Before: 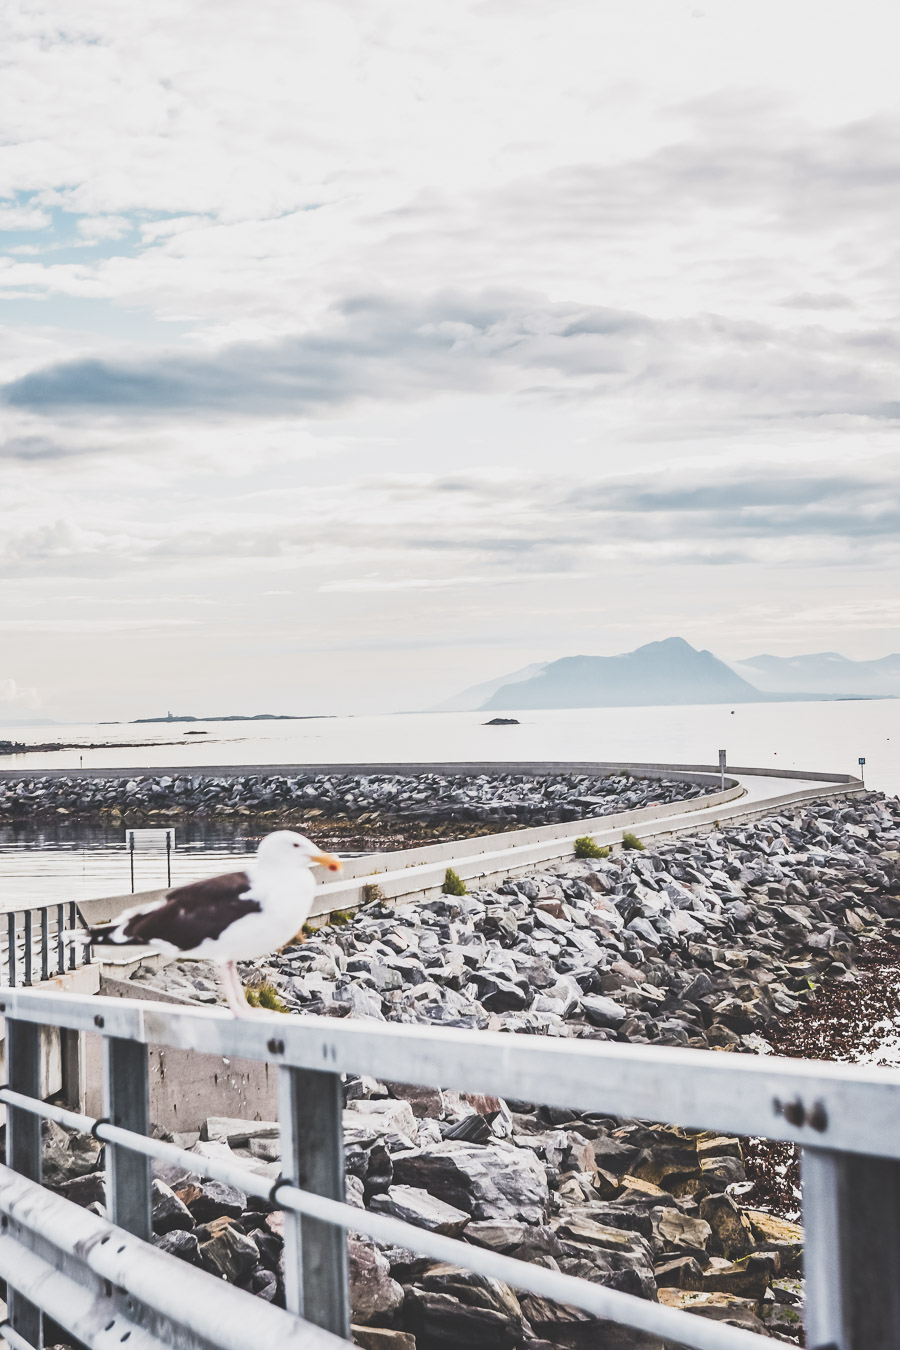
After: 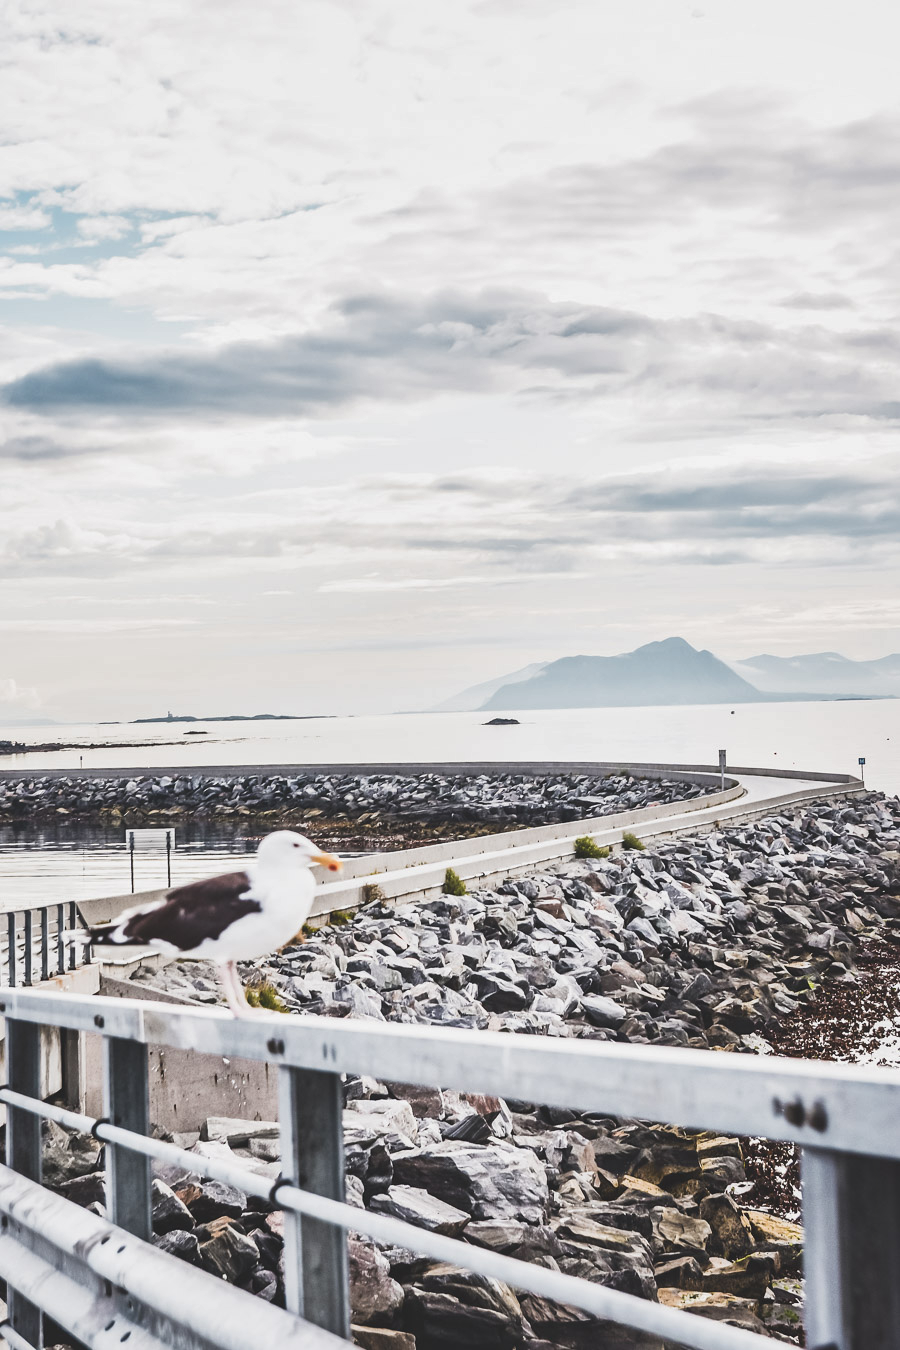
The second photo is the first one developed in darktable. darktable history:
local contrast: mode bilateral grid, contrast 19, coarseness 50, detail 130%, midtone range 0.2
contrast brightness saturation: contrast 0.035, brightness -0.038
